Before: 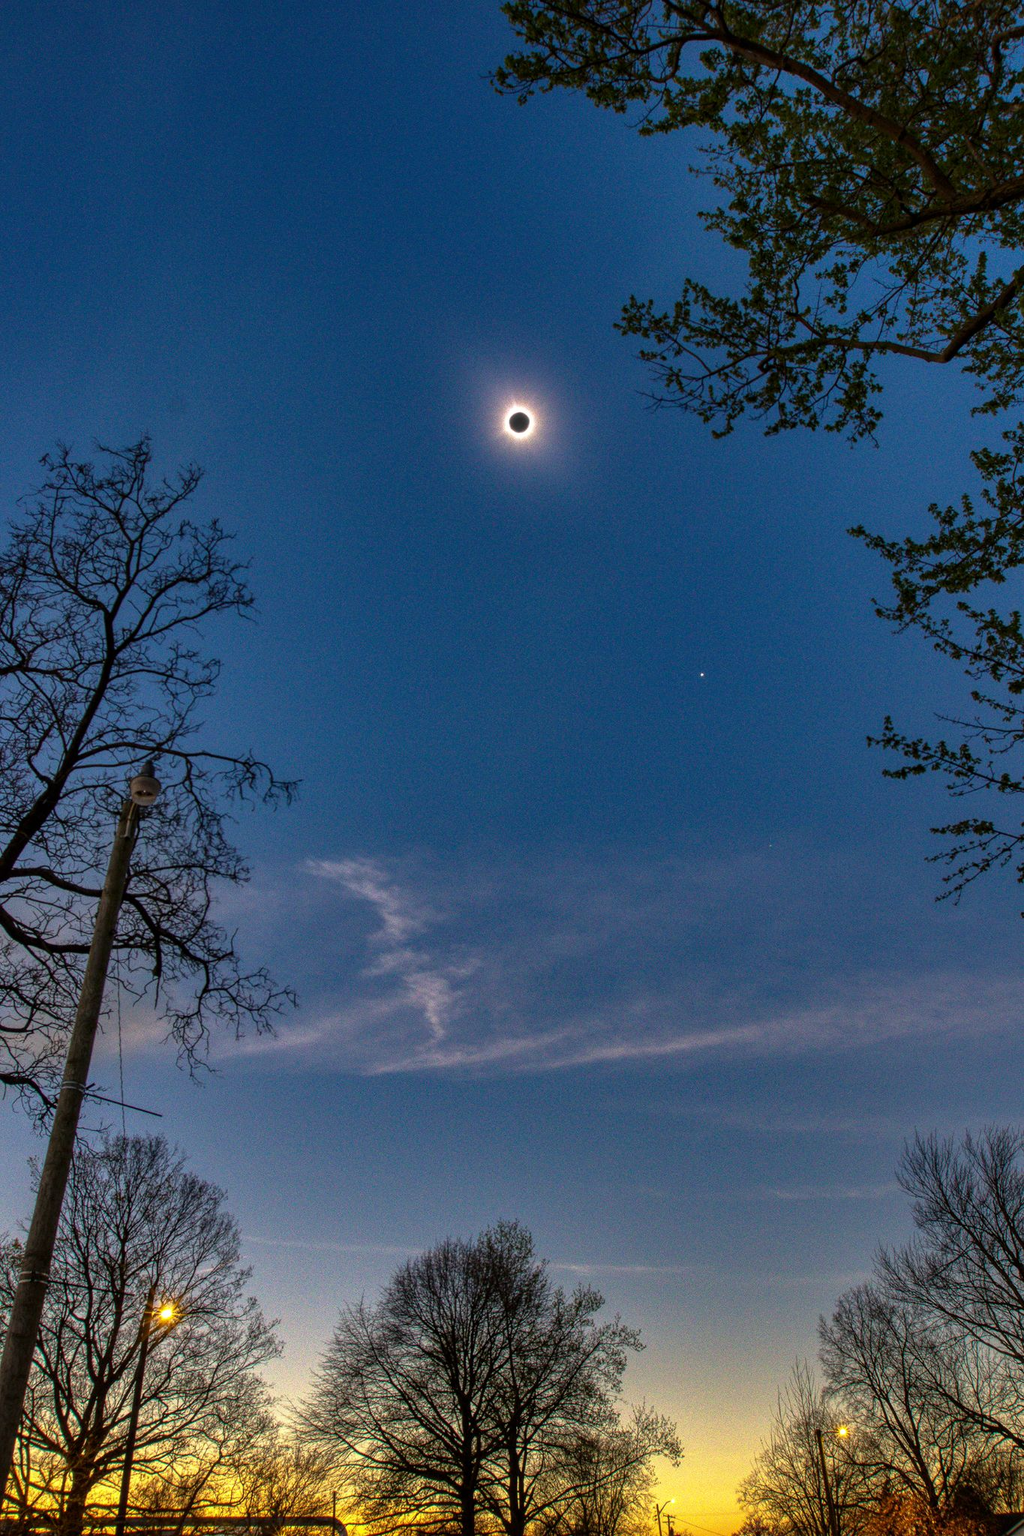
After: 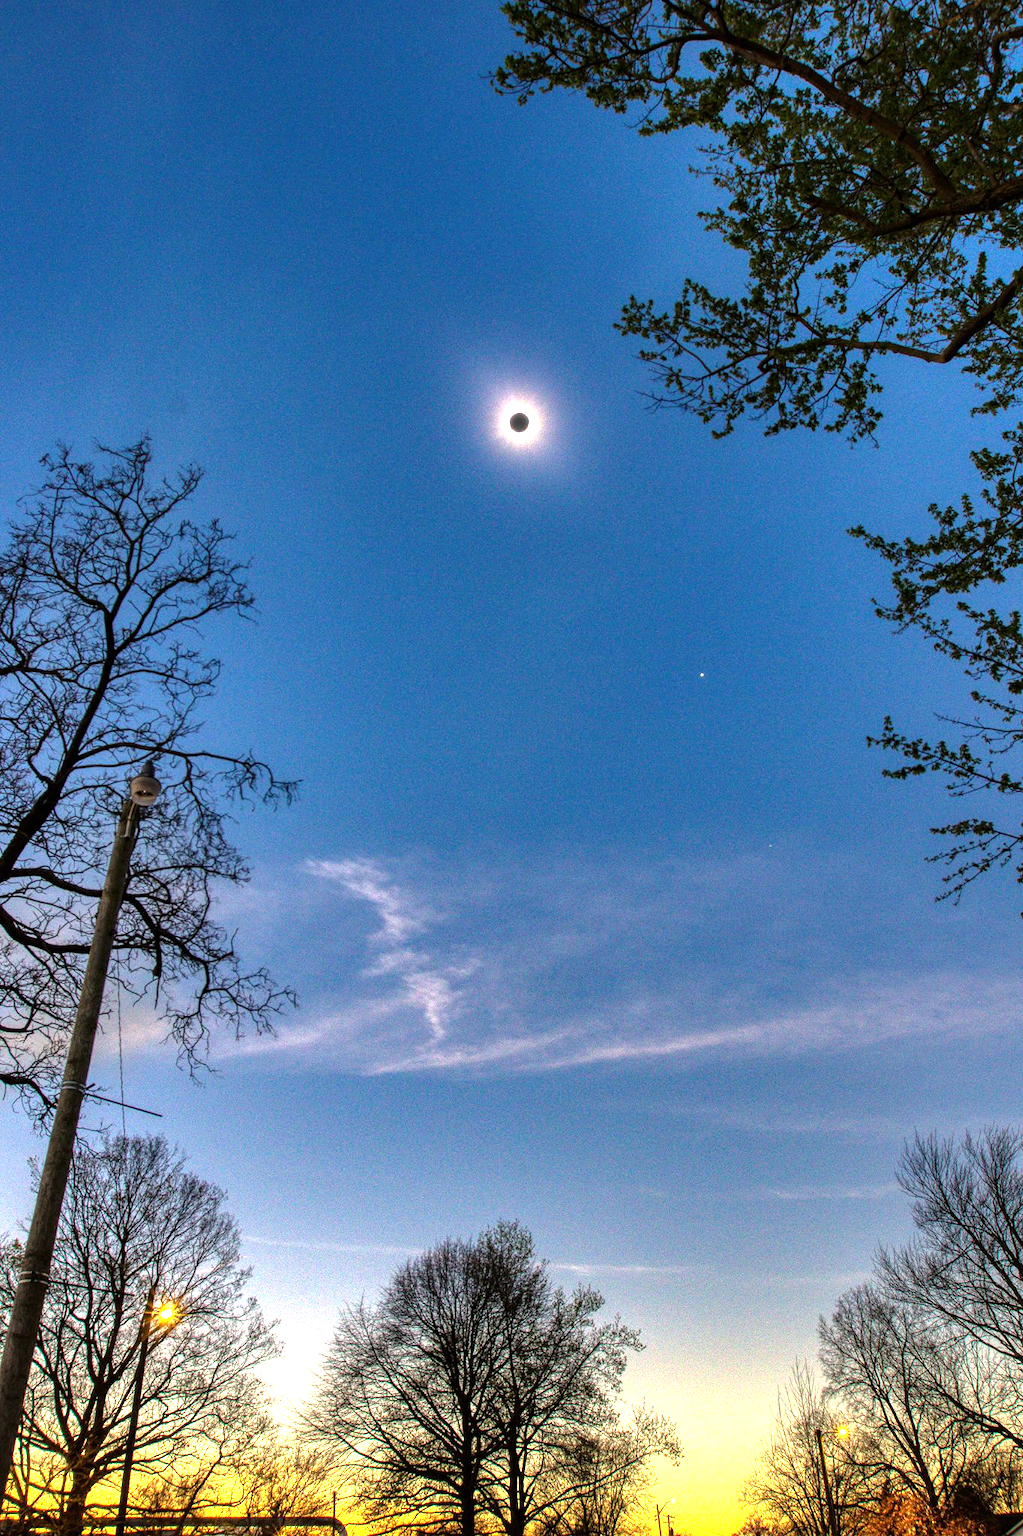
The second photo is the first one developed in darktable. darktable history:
exposure: black level correction 0, exposure 0.695 EV, compensate highlight preservation false
tone equalizer: -8 EV -0.769 EV, -7 EV -0.706 EV, -6 EV -0.579 EV, -5 EV -0.383 EV, -3 EV 0.371 EV, -2 EV 0.6 EV, -1 EV 0.698 EV, +0 EV 0.76 EV
